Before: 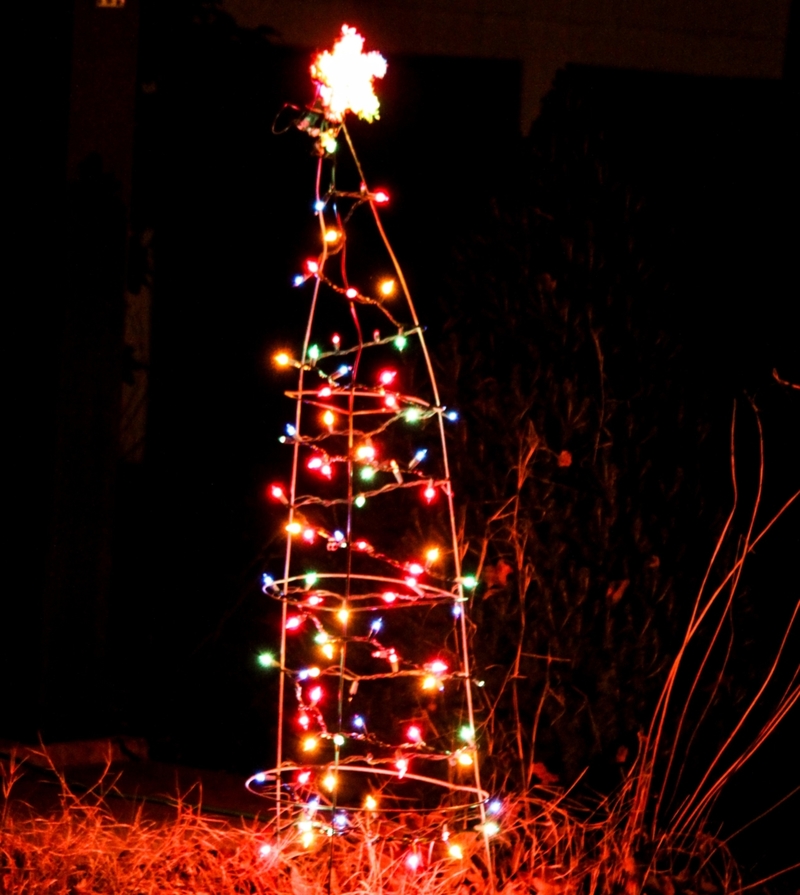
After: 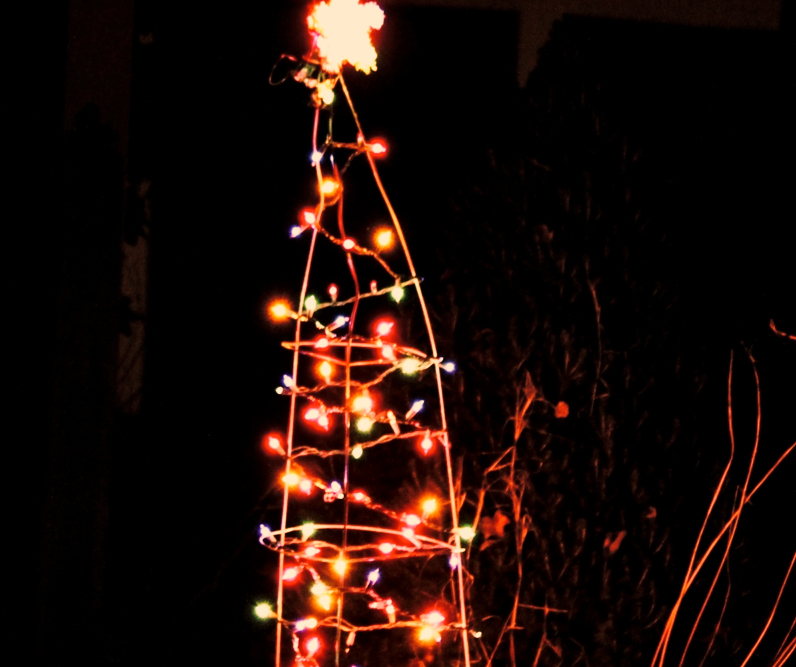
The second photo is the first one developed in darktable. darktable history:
base curve: curves: ch0 [(0, 0) (0.028, 0.03) (0.121, 0.232) (0.46, 0.748) (0.859, 0.968) (1, 1)], preserve colors none
color correction: highlights a* 39.65, highlights b* 39.67, saturation 0.688
crop: left 0.399%, top 5.561%, bottom 19.869%
local contrast: mode bilateral grid, contrast 21, coarseness 50, detail 131%, midtone range 0.2
